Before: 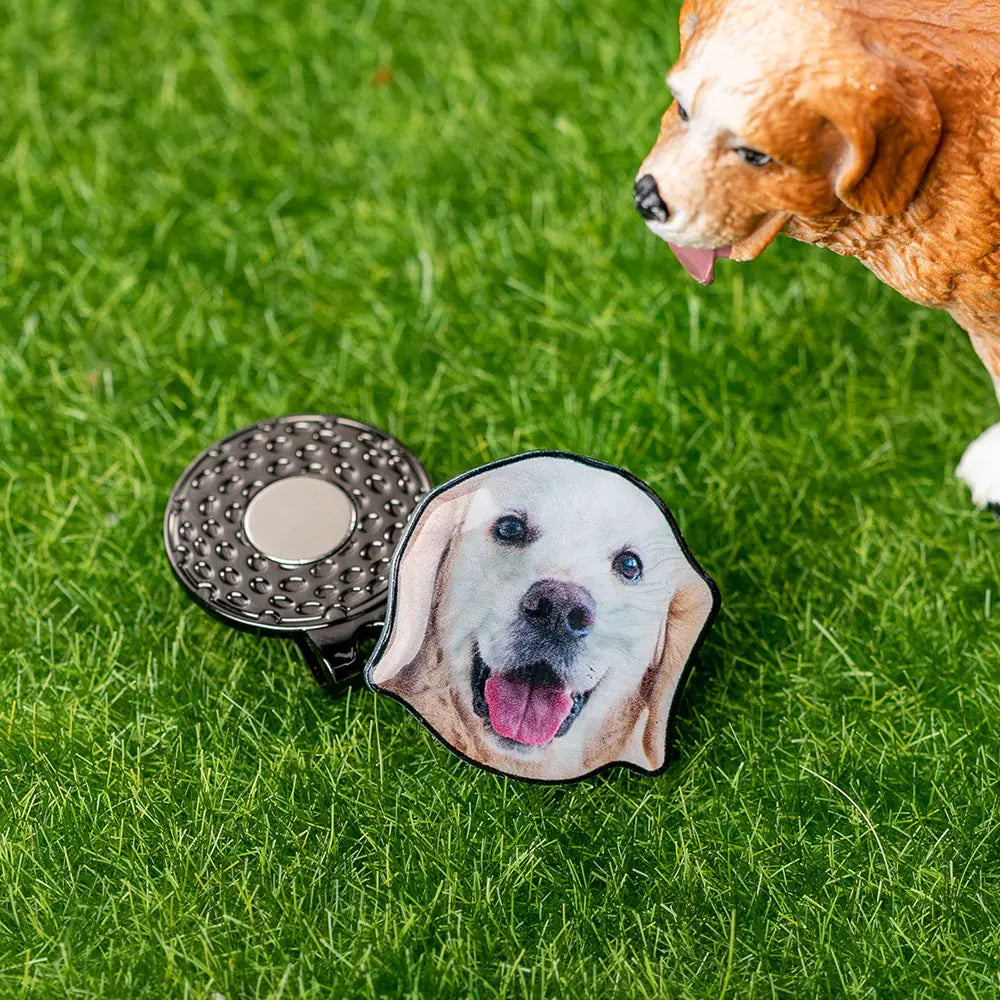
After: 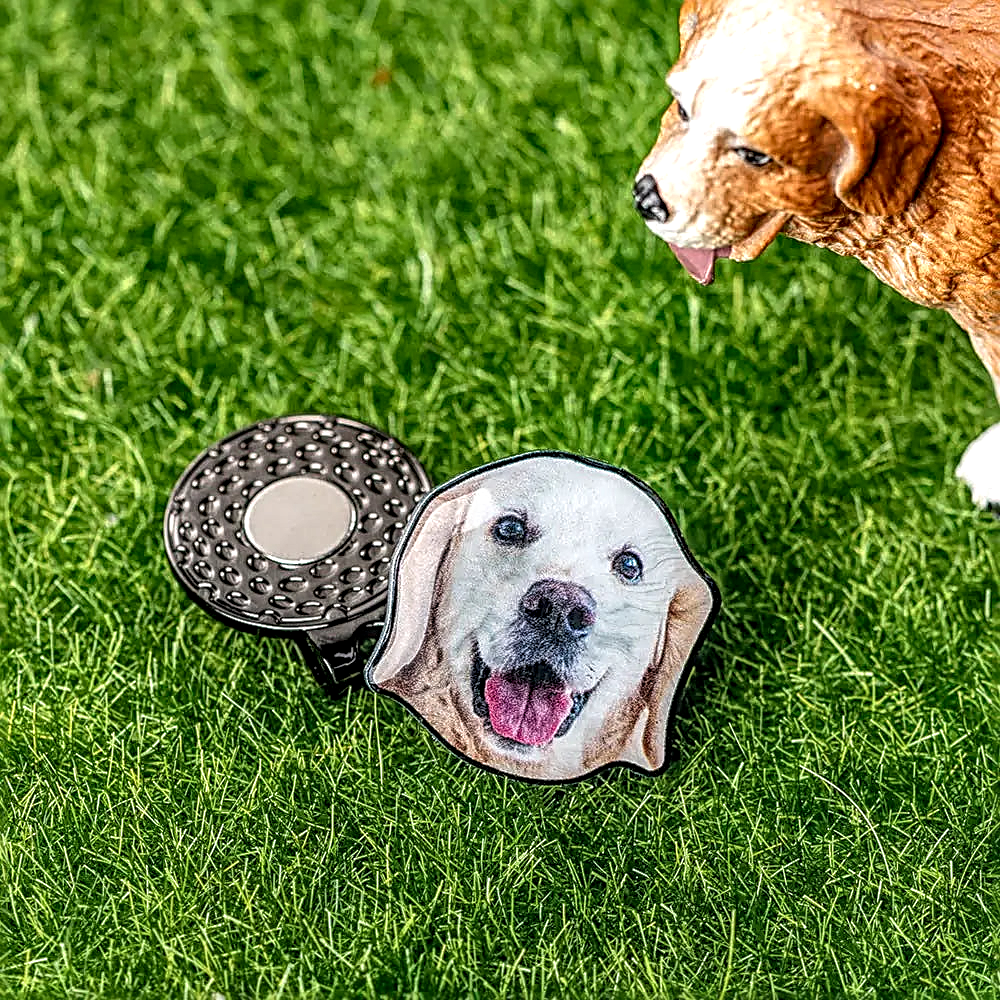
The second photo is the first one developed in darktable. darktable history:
sharpen: radius 3.025, amount 0.757
local contrast: highlights 0%, shadows 0%, detail 182%
